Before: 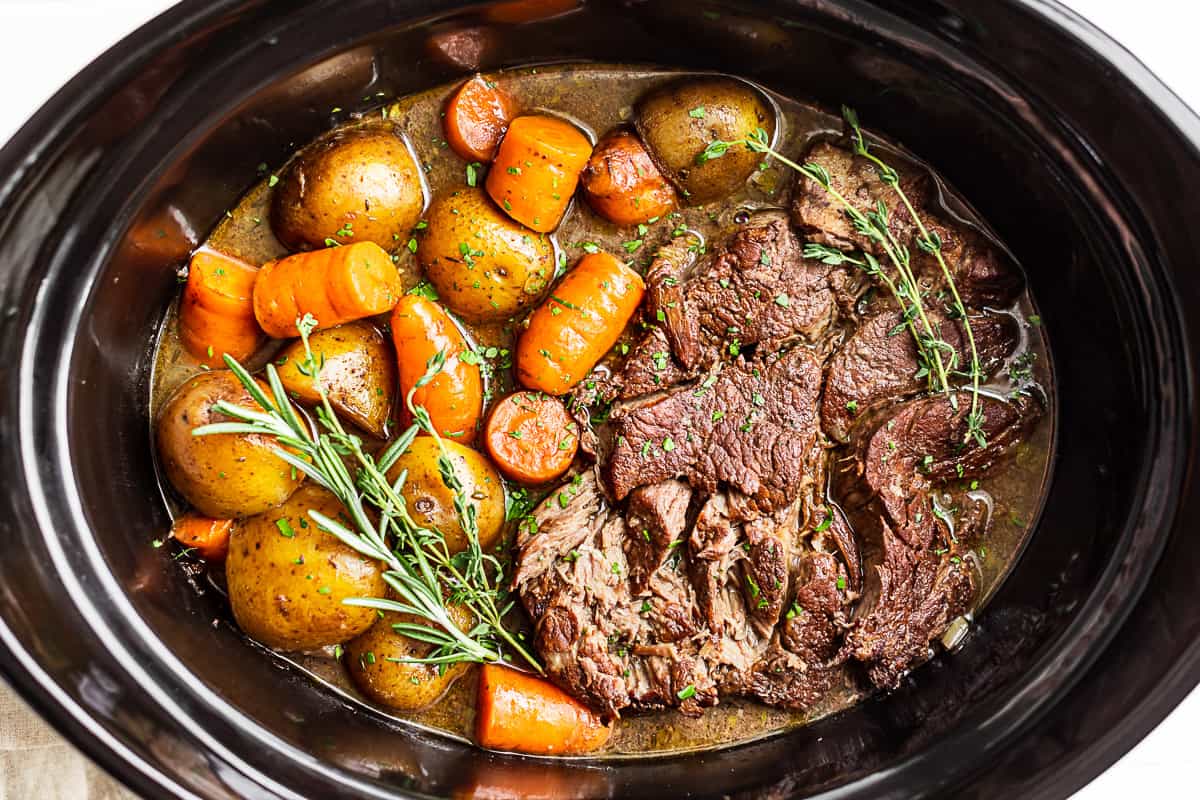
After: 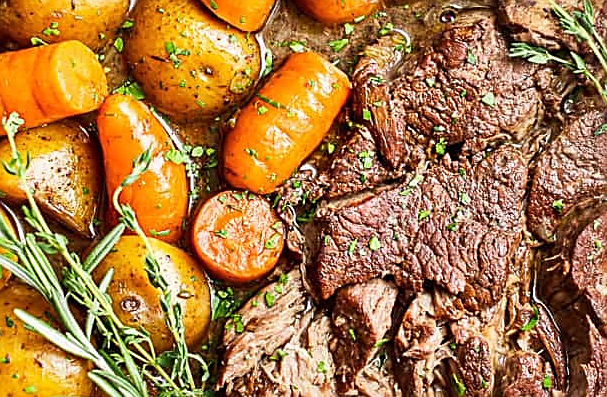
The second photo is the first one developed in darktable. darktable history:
sharpen: on, module defaults
crop: left 24.532%, top 25.188%, right 24.873%, bottom 25.159%
